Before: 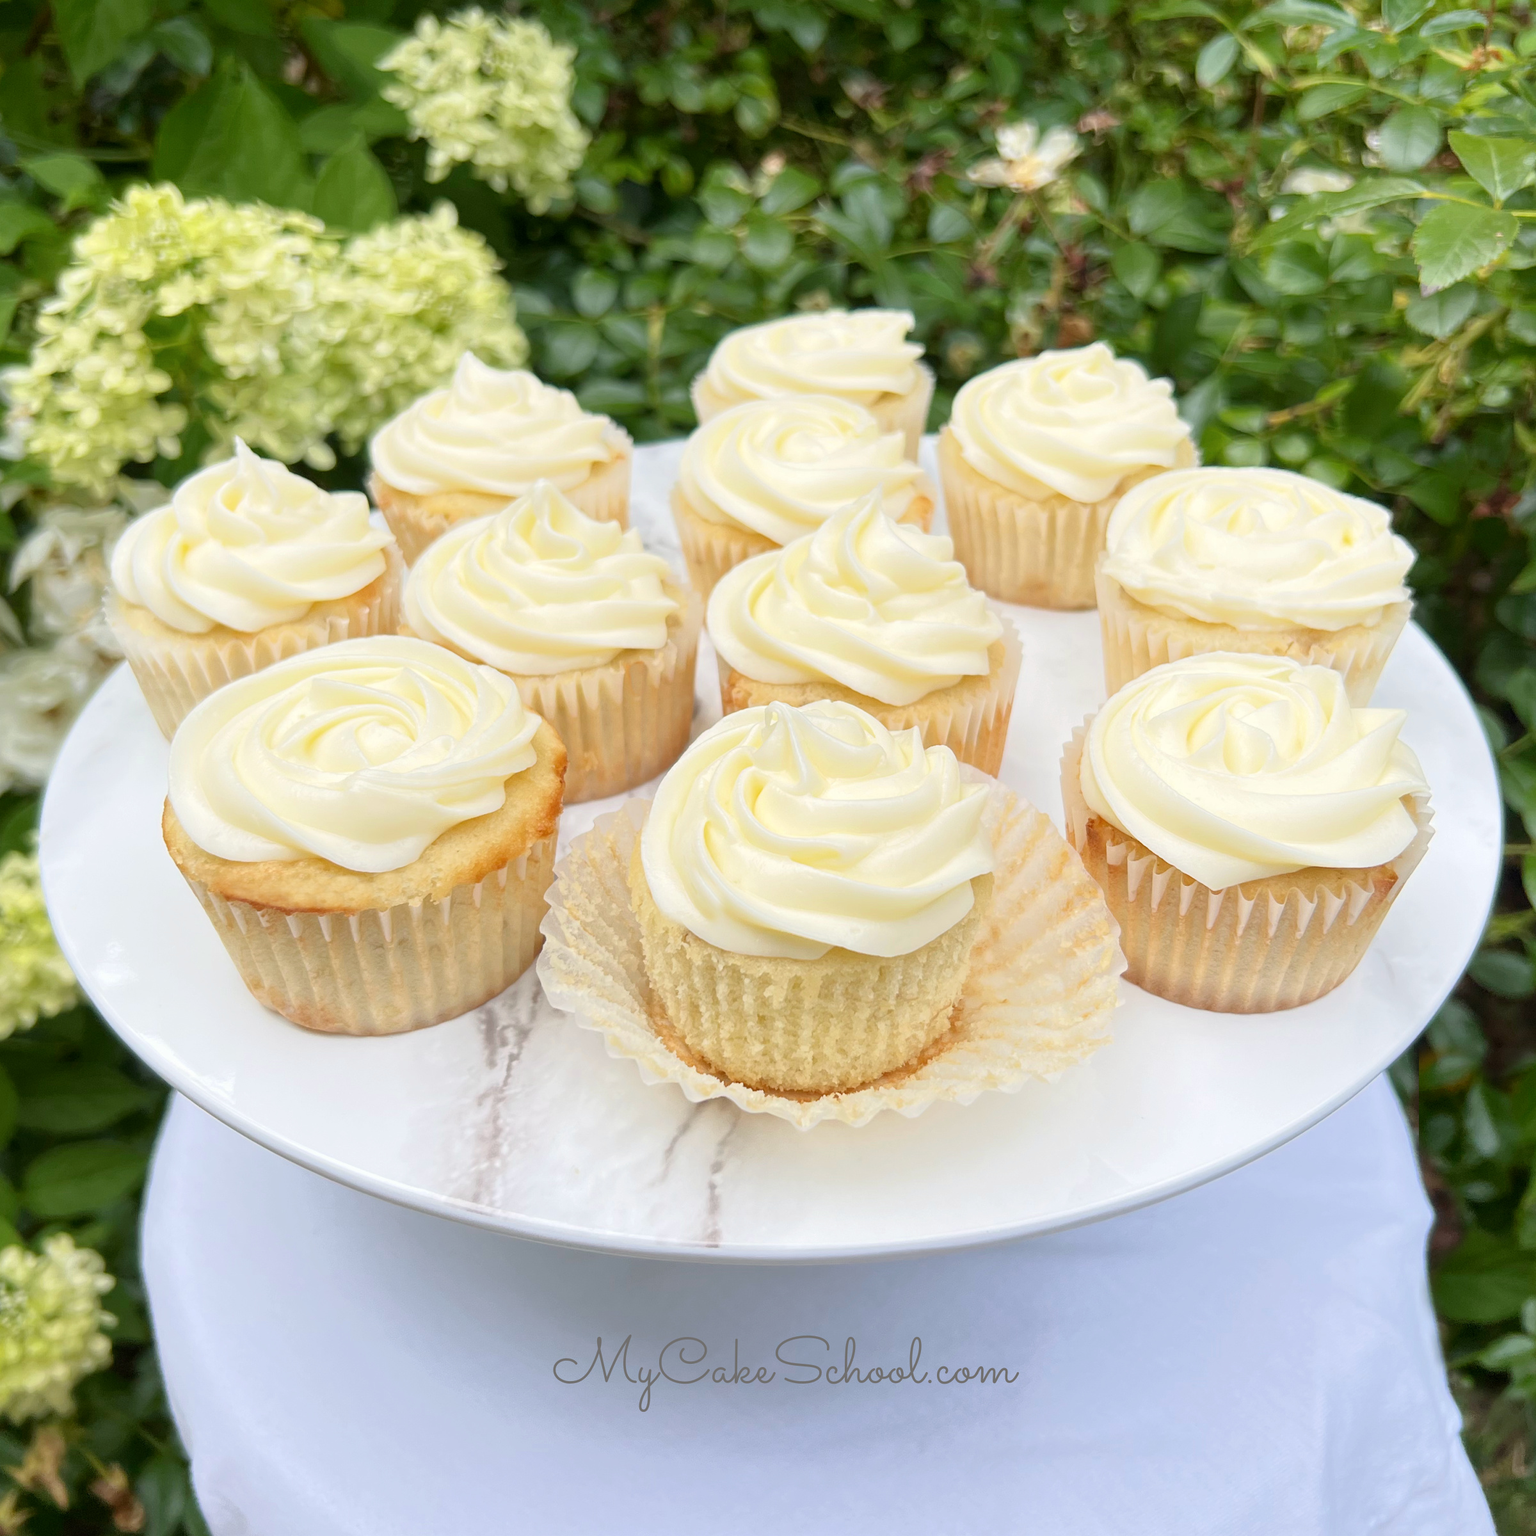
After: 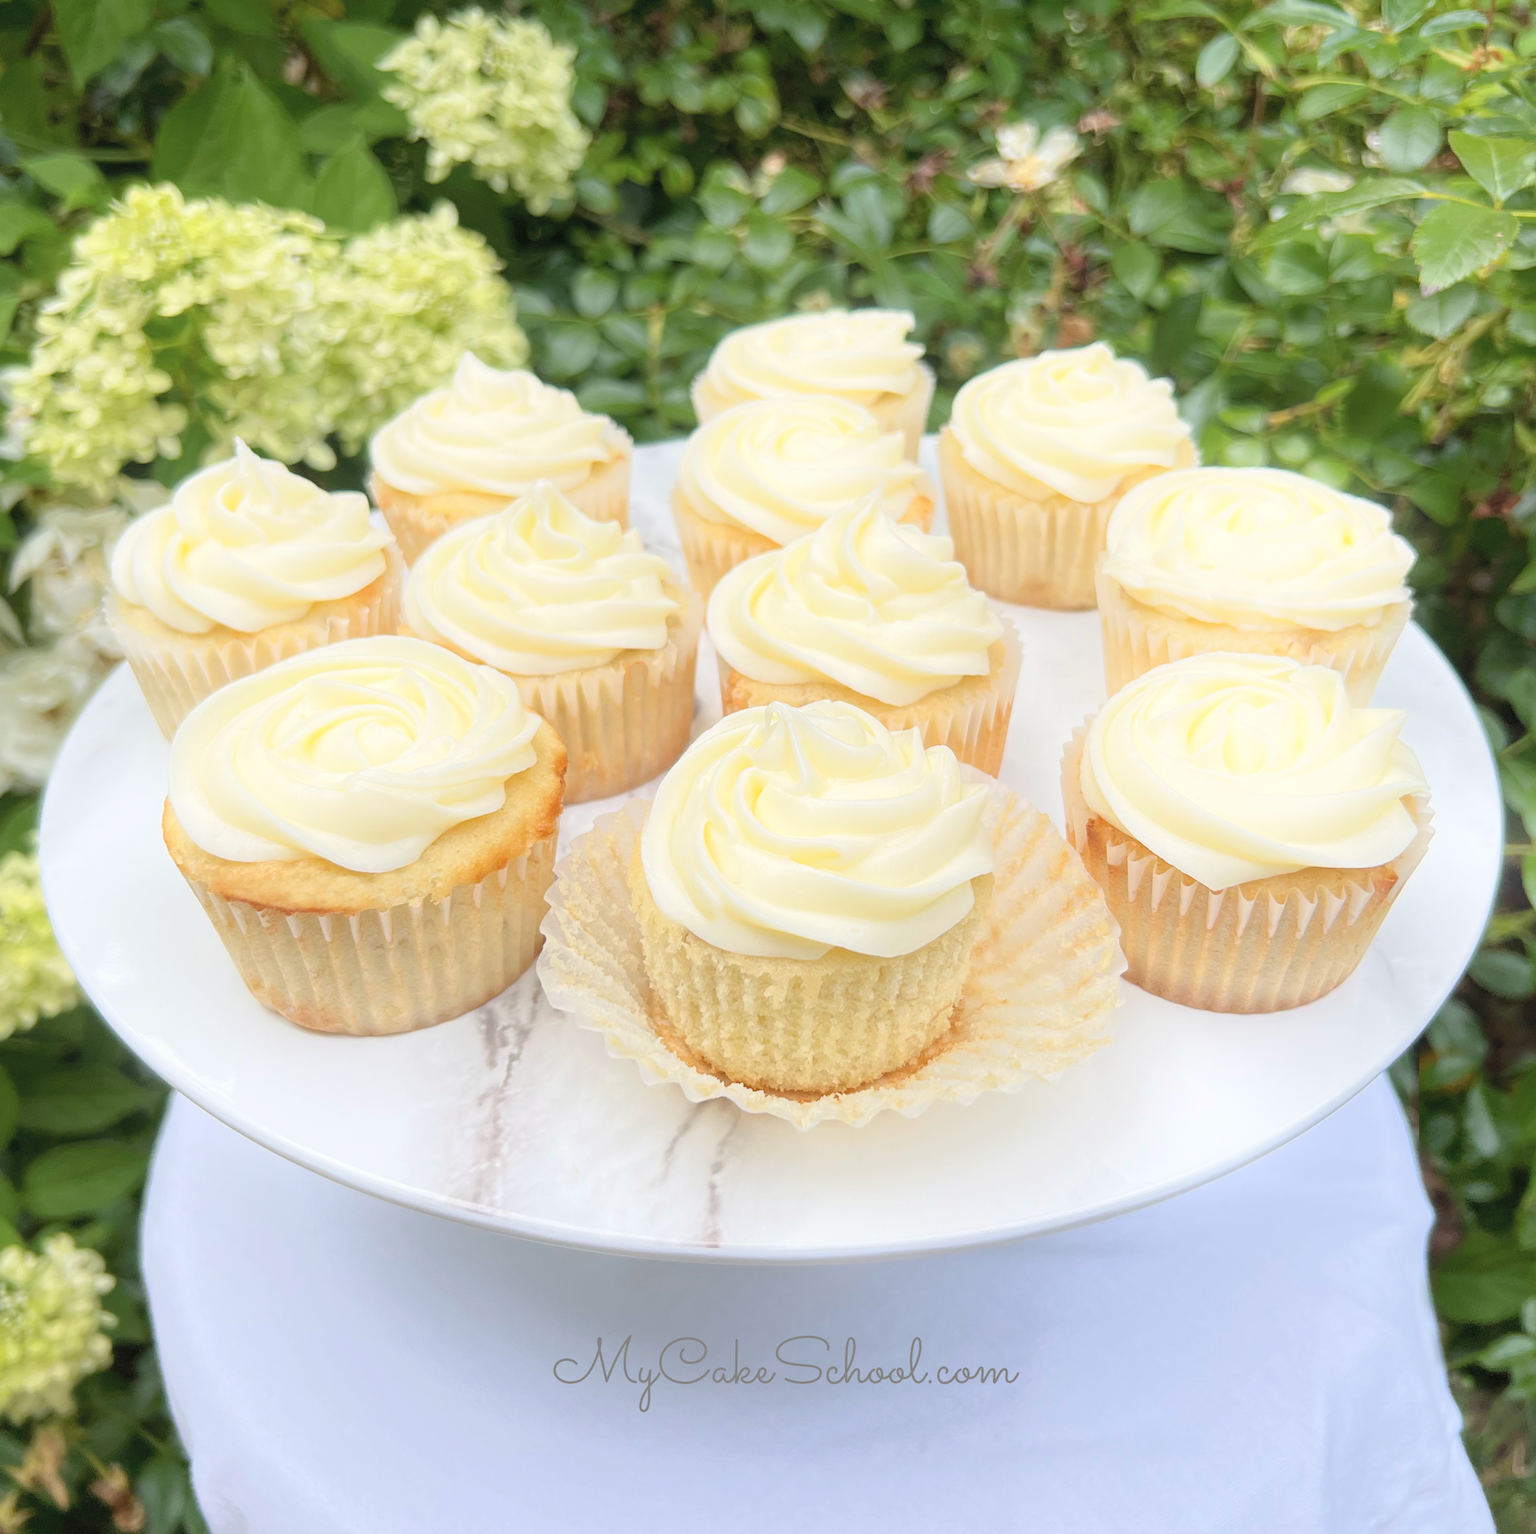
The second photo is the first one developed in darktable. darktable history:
bloom: size 13.65%, threshold 98.39%, strength 4.82%
crop: bottom 0.071%
contrast brightness saturation: brightness 0.15
exposure: exposure -0.048 EV, compensate highlight preservation false
